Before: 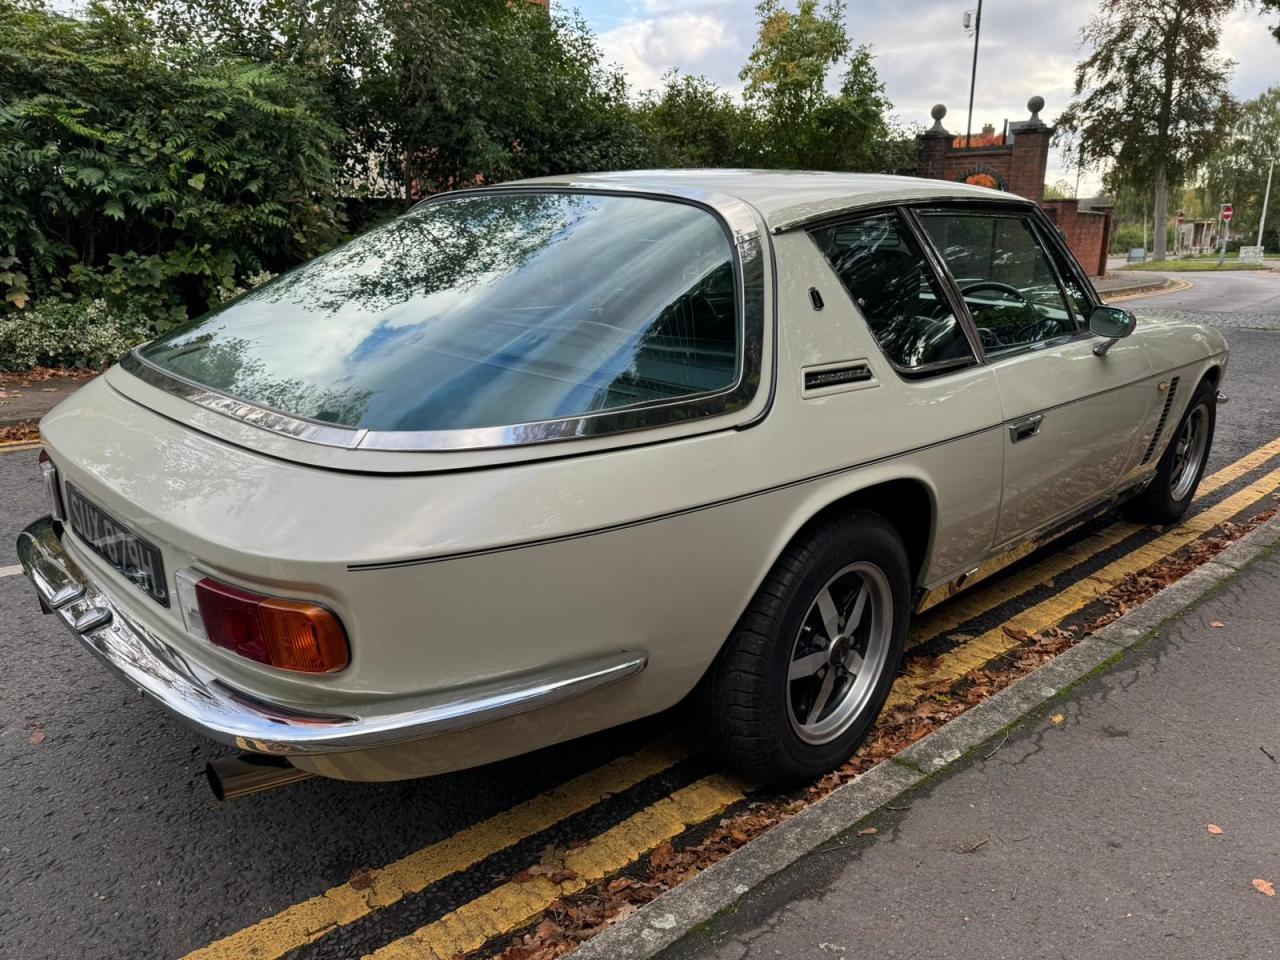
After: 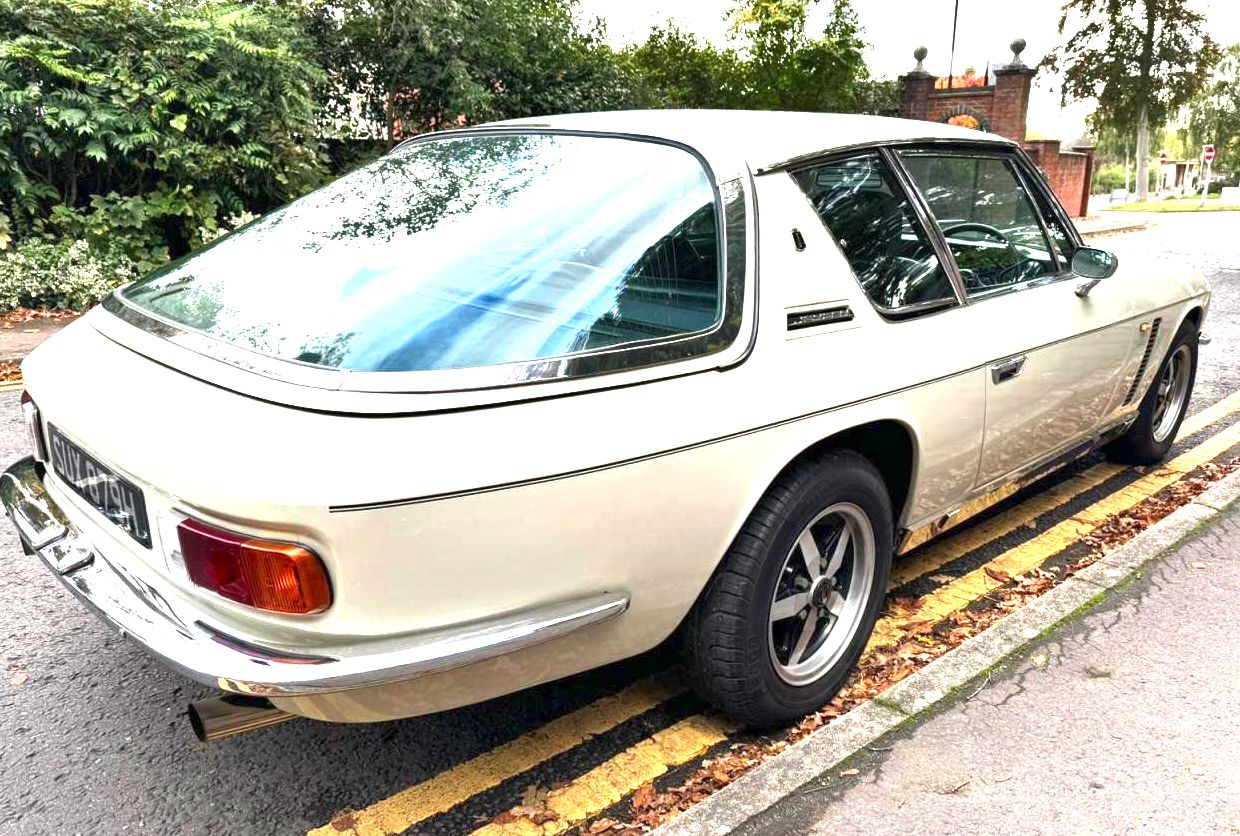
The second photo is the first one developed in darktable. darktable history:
exposure: exposure 2.241 EV, compensate highlight preservation false
crop: left 1.431%, top 6.191%, right 1.64%, bottom 6.686%
shadows and highlights: shadows 29.27, highlights -29.33, low approximation 0.01, soften with gaussian
